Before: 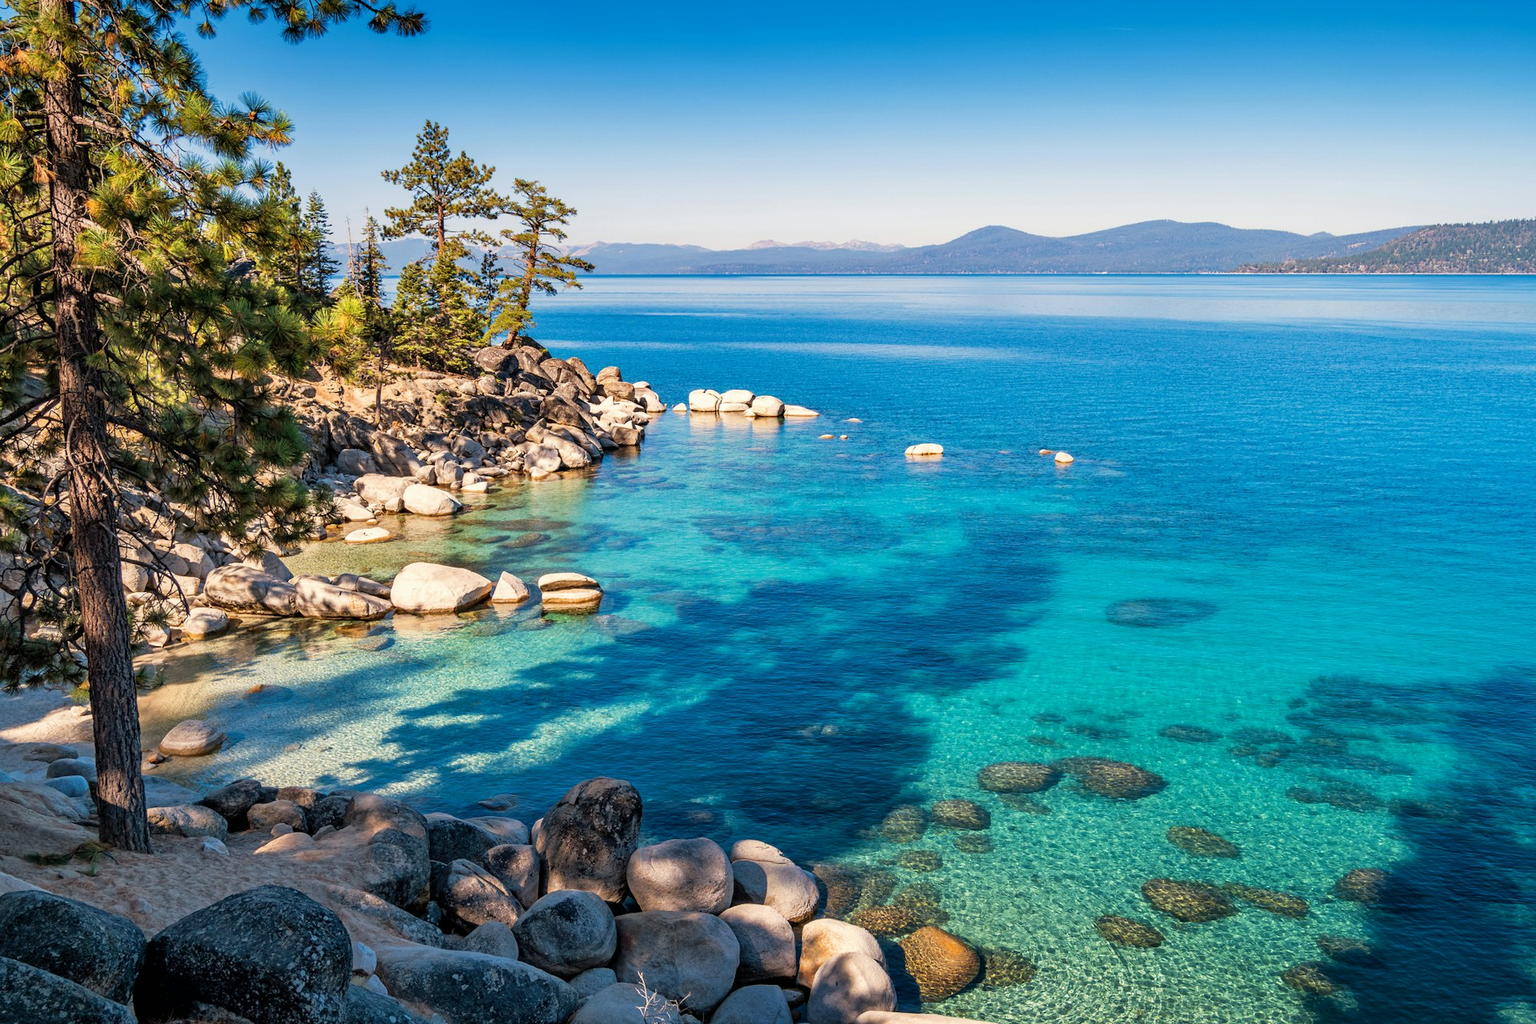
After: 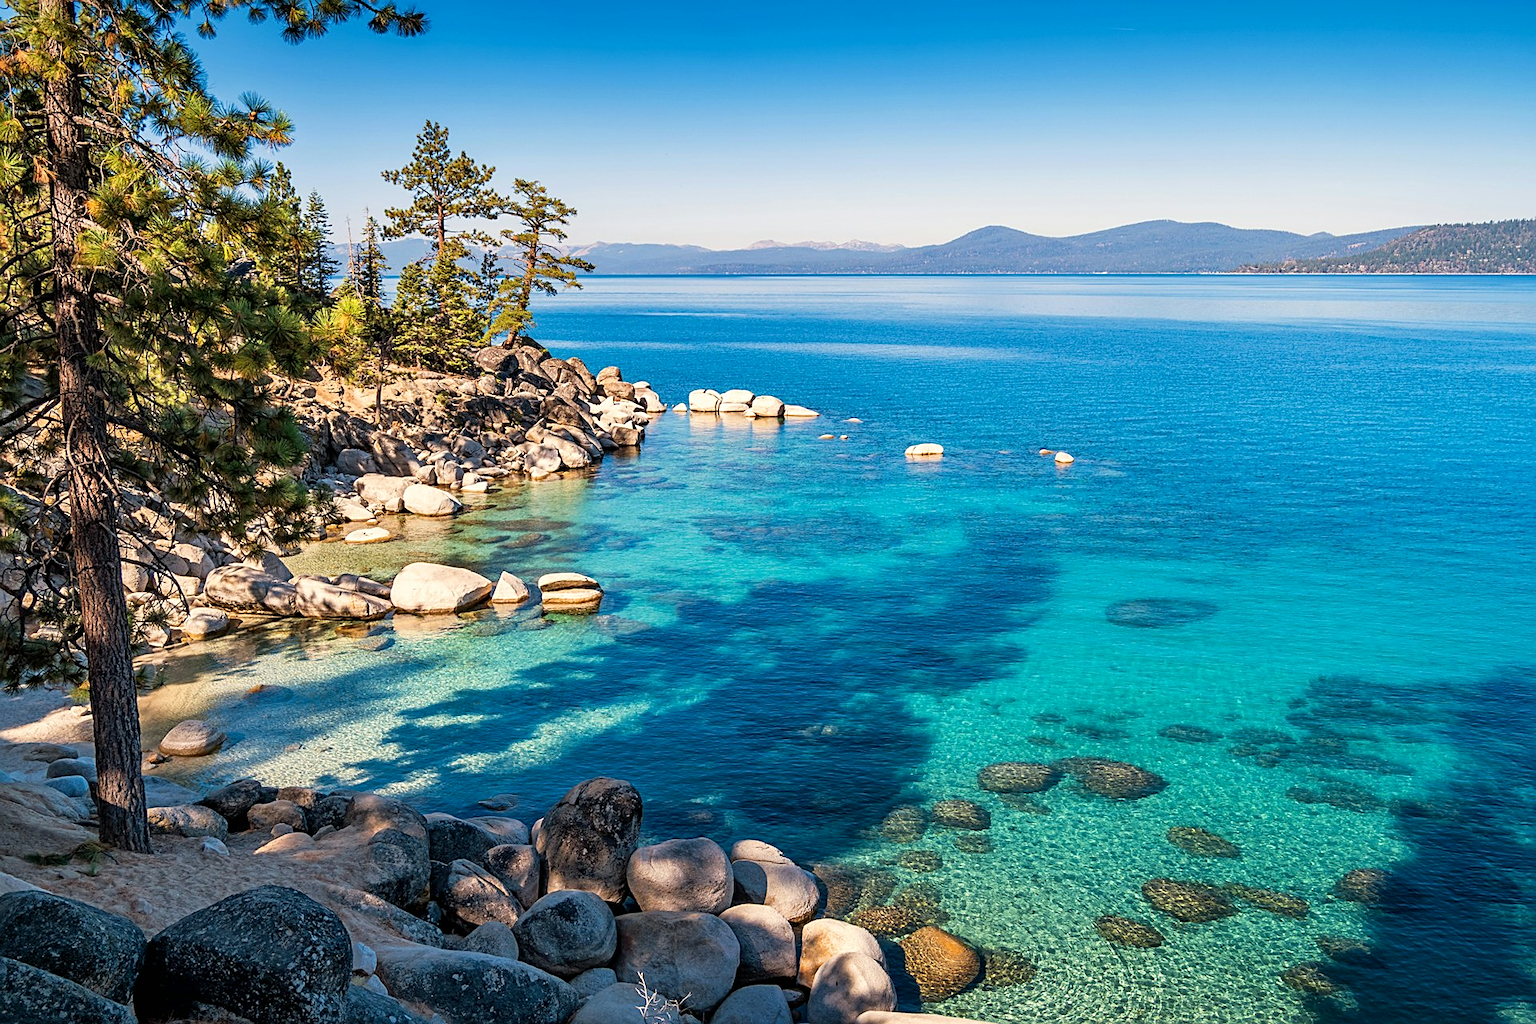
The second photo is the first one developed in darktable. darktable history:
sharpen: on, module defaults
contrast brightness saturation: contrast 0.08, saturation 0.02
tone equalizer: on, module defaults
